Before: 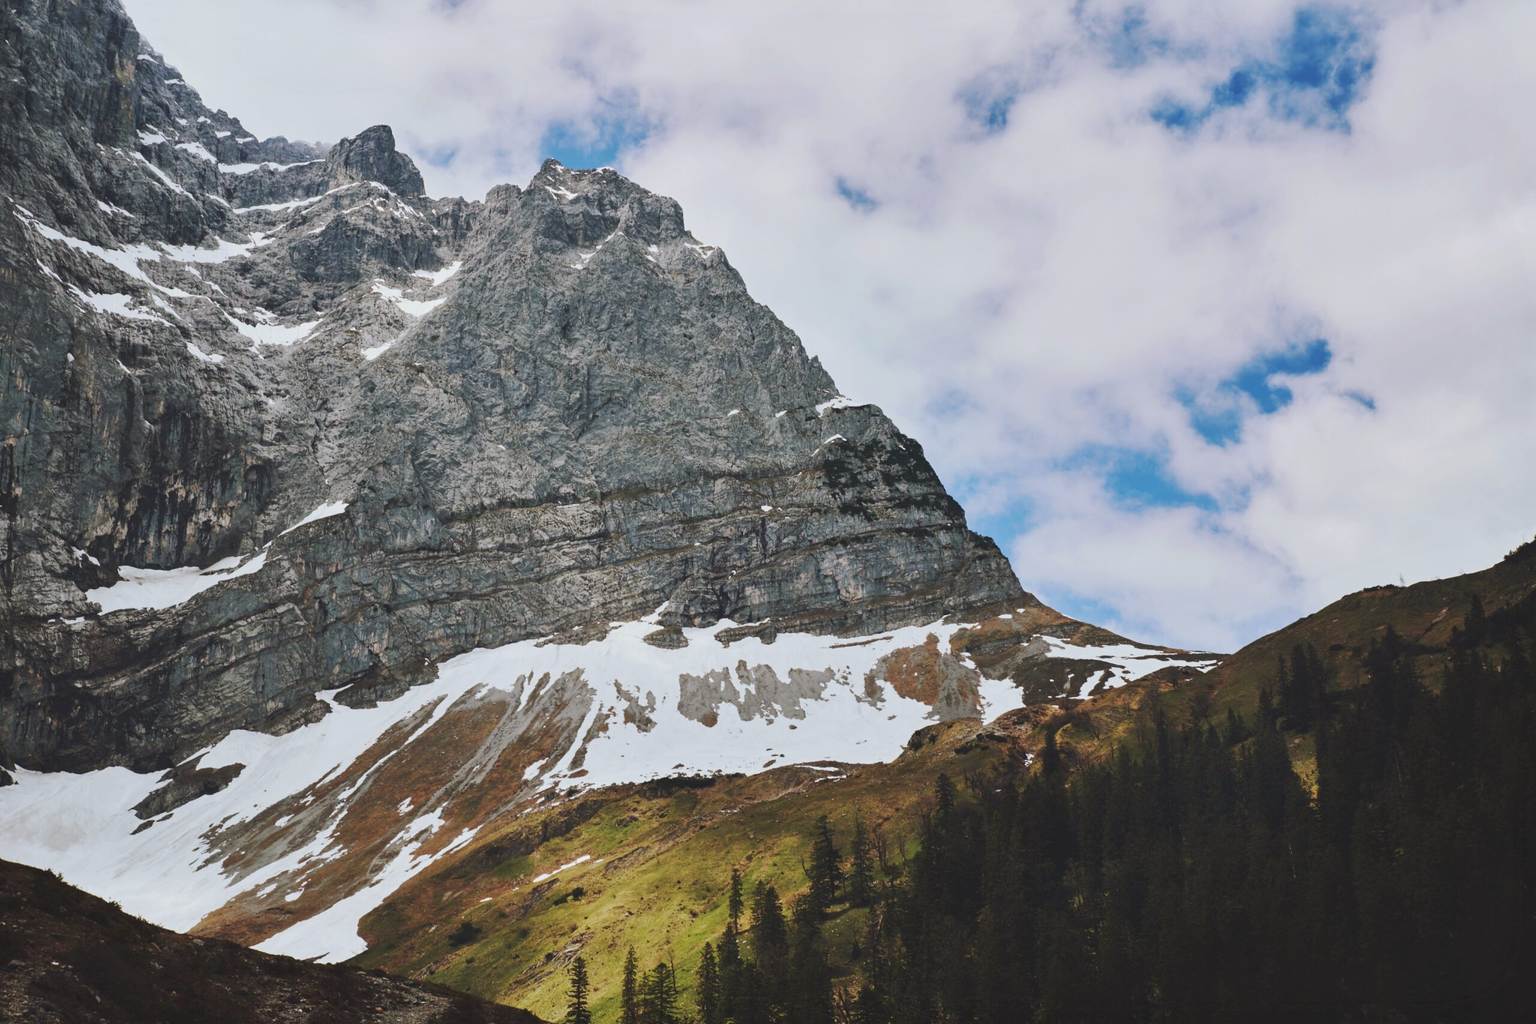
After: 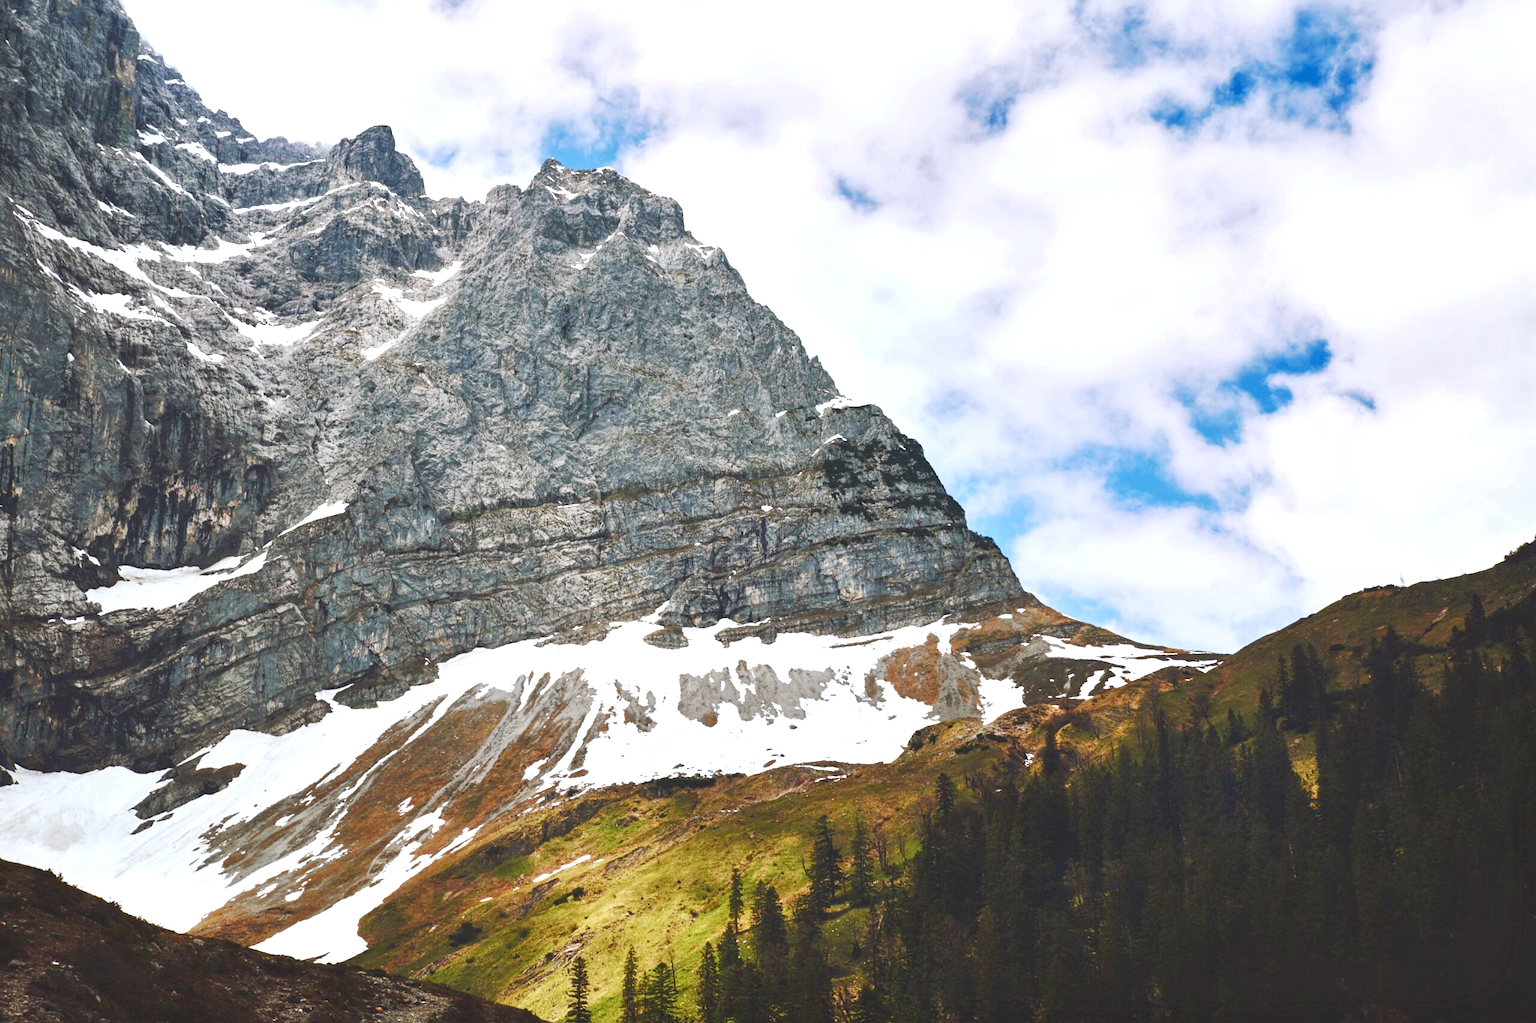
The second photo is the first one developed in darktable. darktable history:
local contrast: highlights 100%, shadows 100%, detail 120%, midtone range 0.2
exposure: black level correction 0, exposure 0.7 EV, compensate exposure bias true, compensate highlight preservation false
color balance rgb: perceptual saturation grading › global saturation 20%, perceptual saturation grading › highlights -25%, perceptual saturation grading › shadows 50%
